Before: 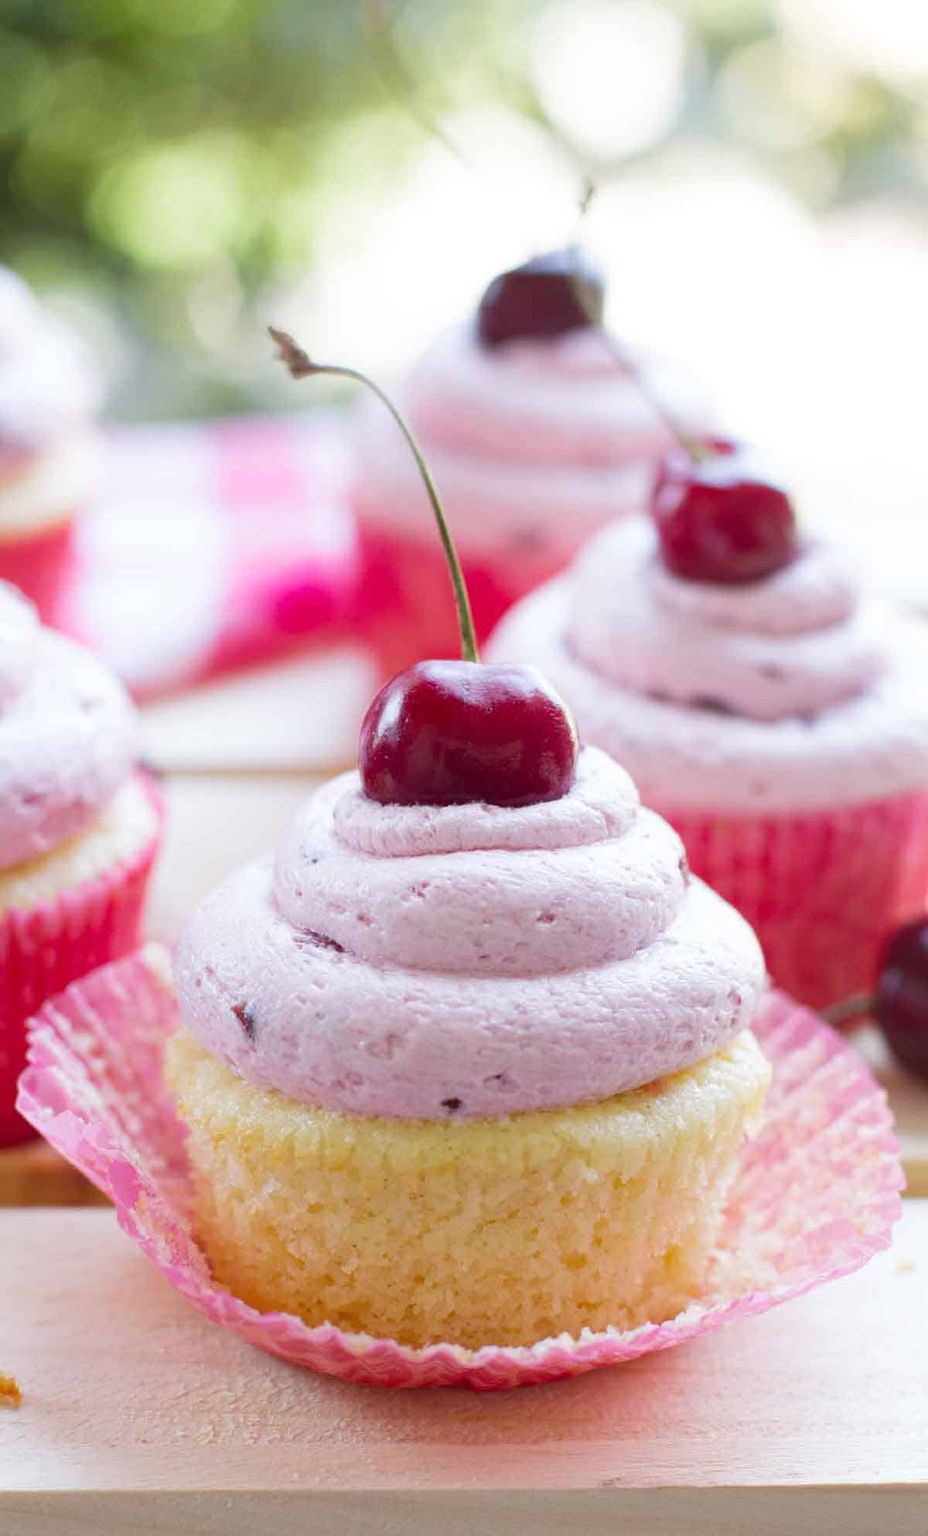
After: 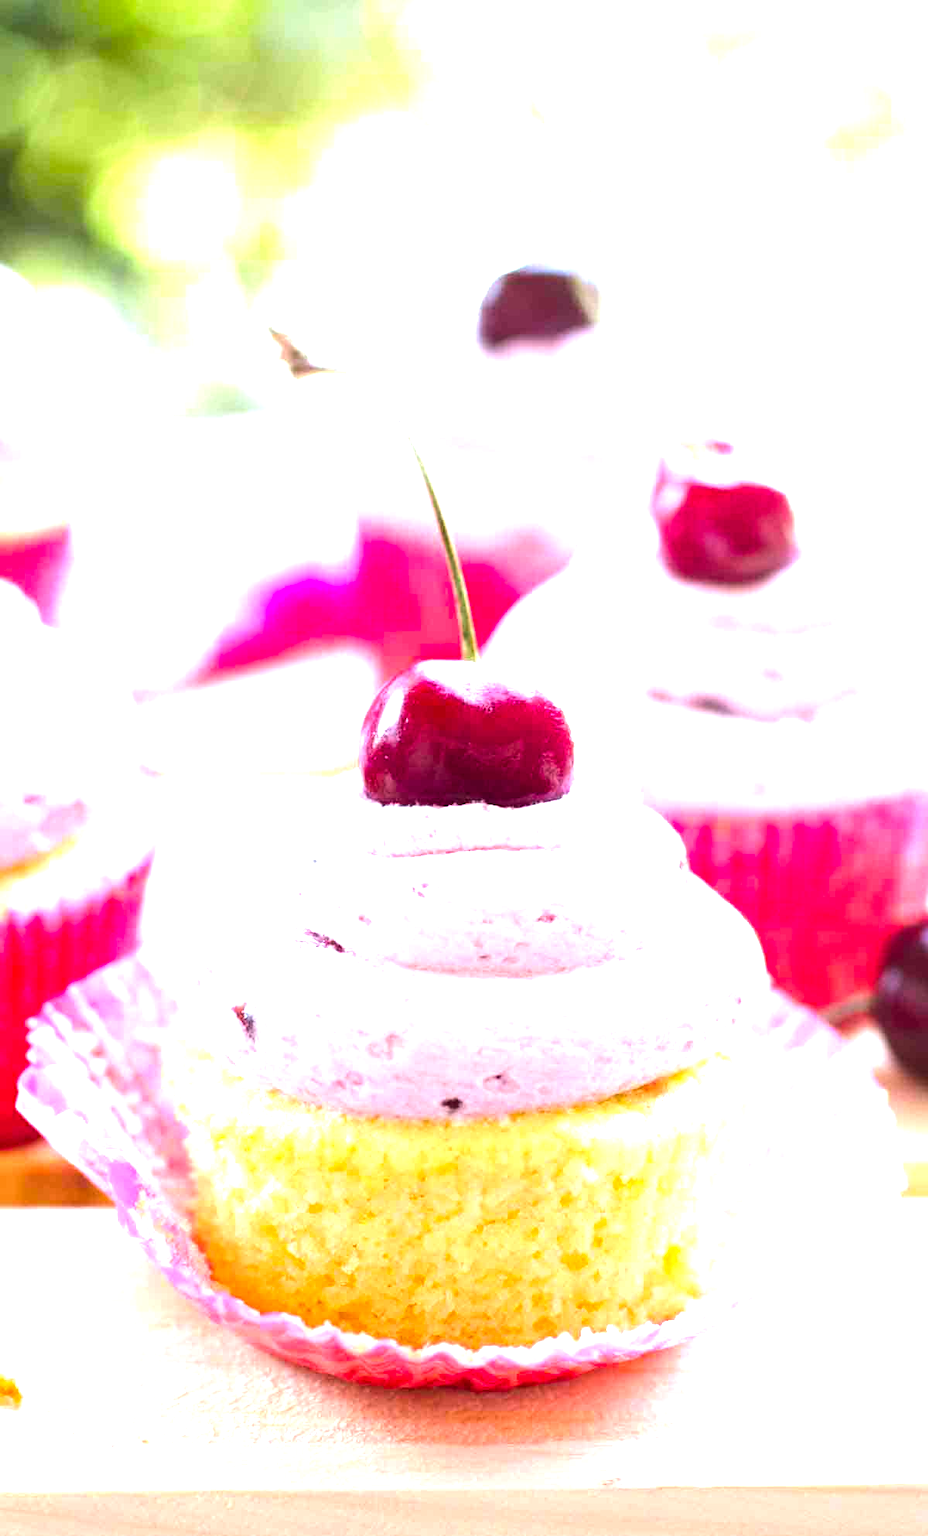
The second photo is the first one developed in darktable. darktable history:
color balance rgb: perceptual saturation grading › global saturation 20%, global vibrance 10%
tone equalizer: -8 EV -0.75 EV, -7 EV -0.7 EV, -6 EV -0.6 EV, -5 EV -0.4 EV, -3 EV 0.4 EV, -2 EV 0.6 EV, -1 EV 0.7 EV, +0 EV 0.75 EV, edges refinement/feathering 500, mask exposure compensation -1.57 EV, preserve details no
exposure: exposure 1 EV, compensate highlight preservation false
